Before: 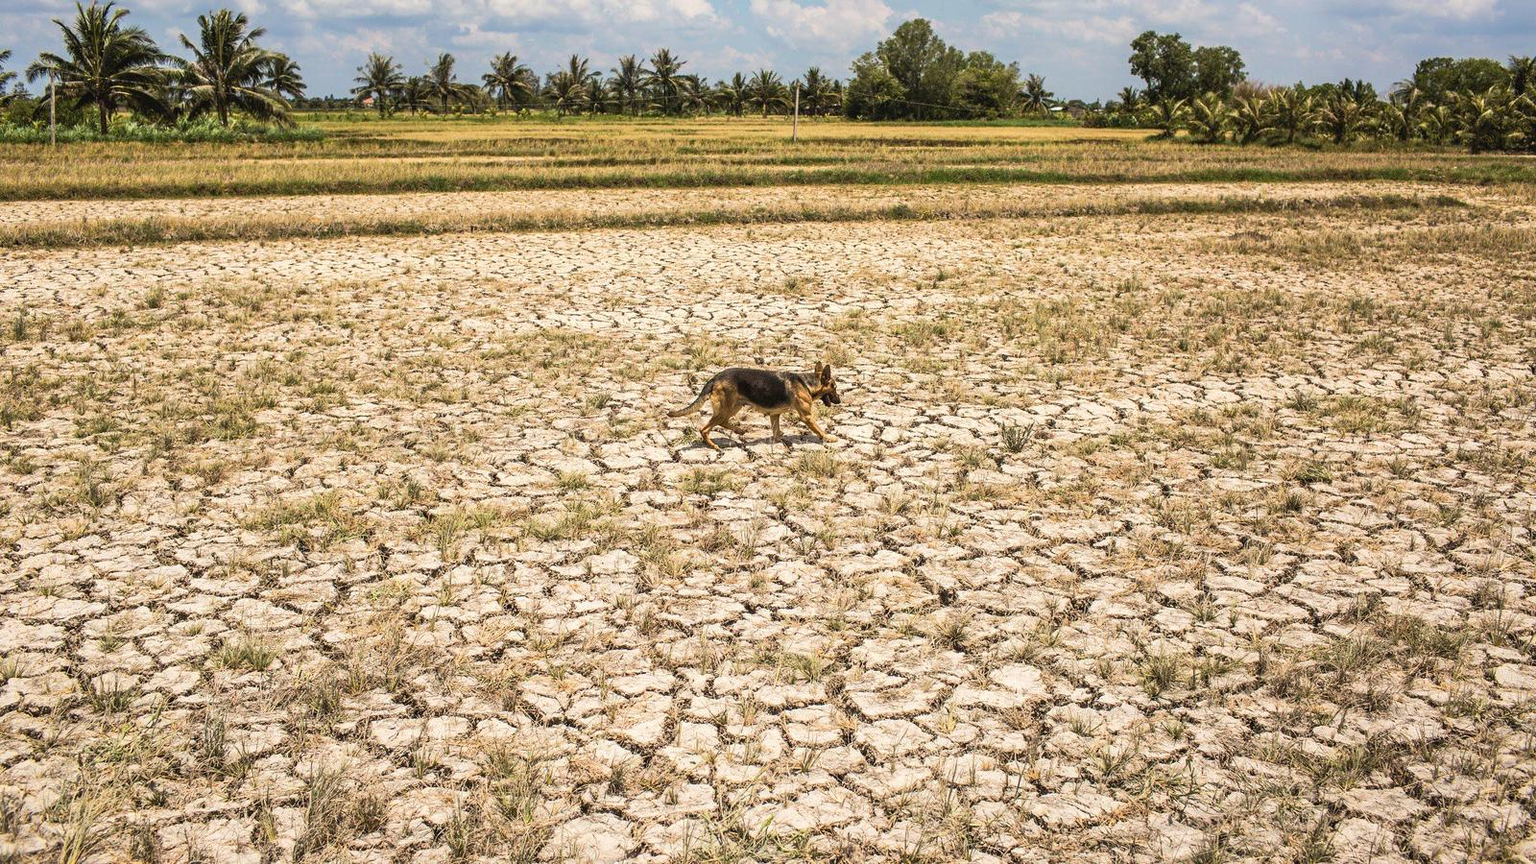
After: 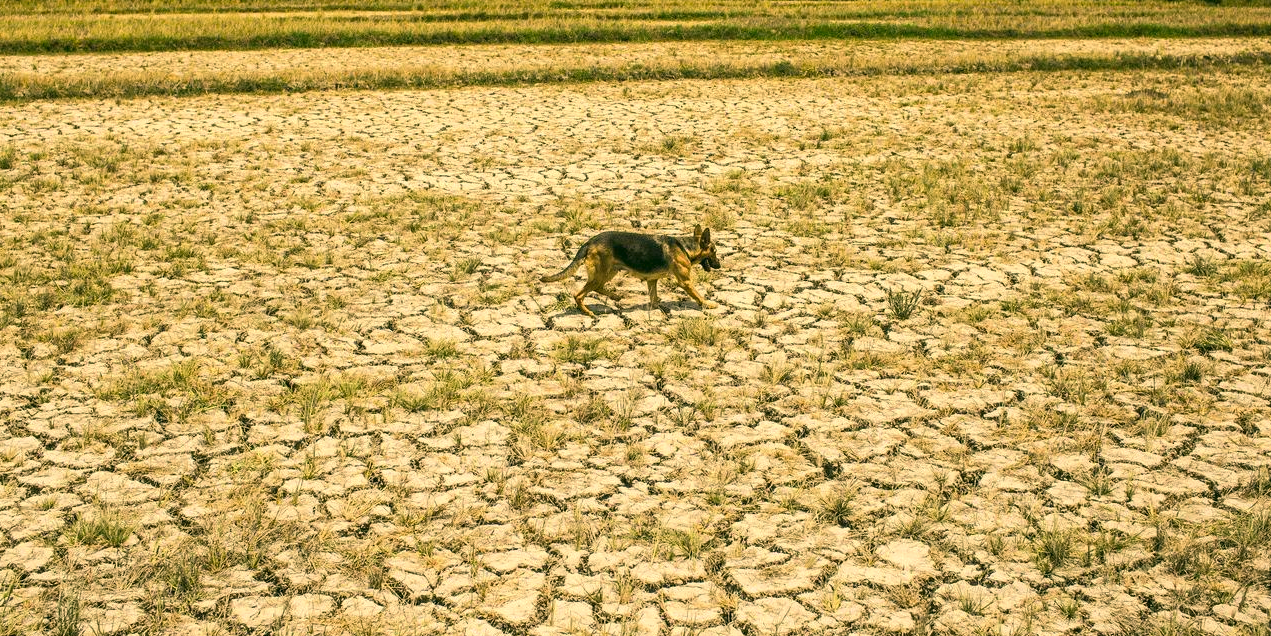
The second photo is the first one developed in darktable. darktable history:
crop: left 9.712%, top 16.928%, right 10.845%, bottom 12.332%
color correction: highlights a* 5.3, highlights b* 24.26, shadows a* -15.58, shadows b* 4.02
